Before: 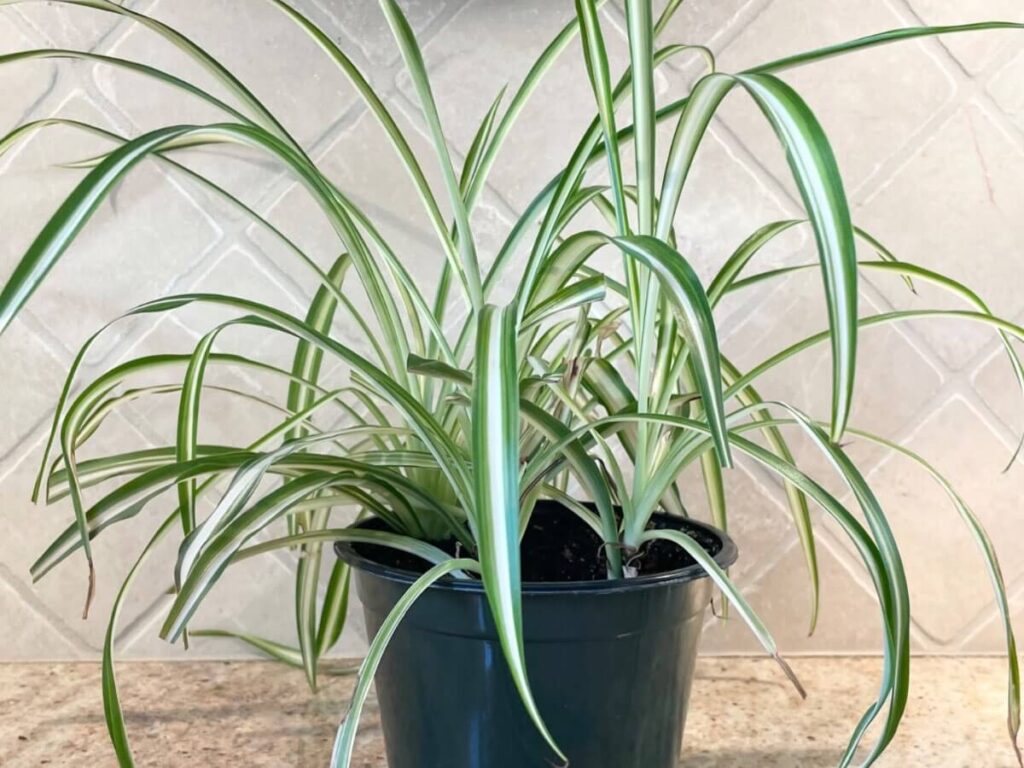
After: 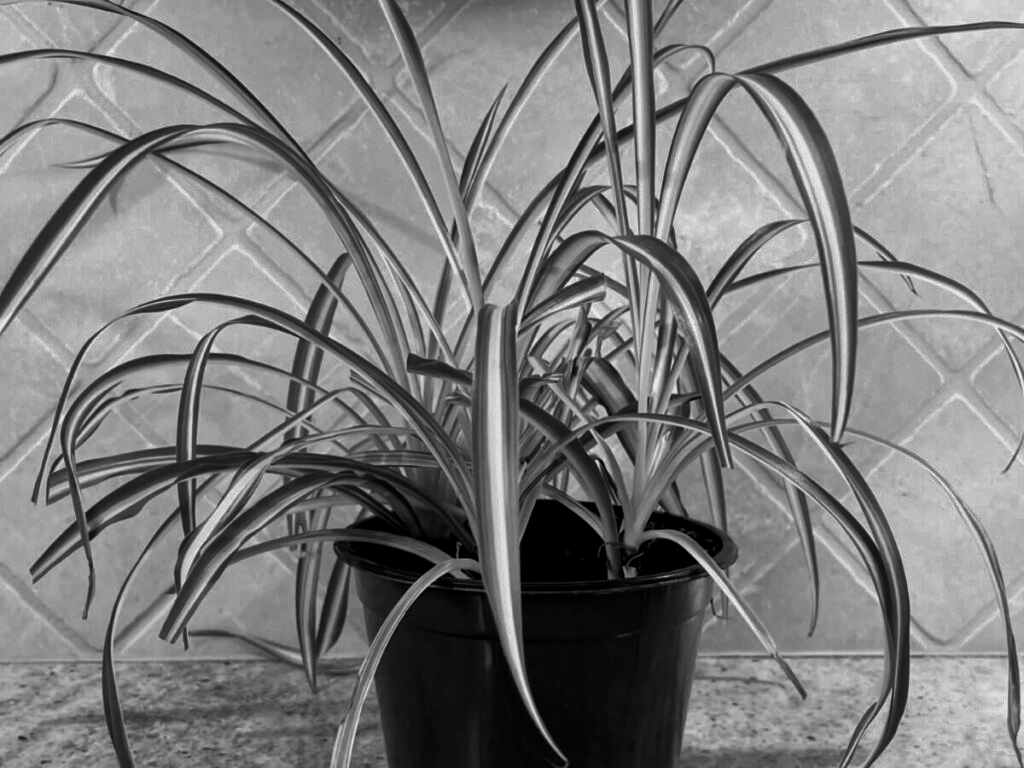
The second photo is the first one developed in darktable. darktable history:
shadows and highlights: on, module defaults
exposure: black level correction 0.009, compensate exposure bias true, compensate highlight preservation false
contrast brightness saturation: contrast -0.027, brightness -0.587, saturation -0.999
